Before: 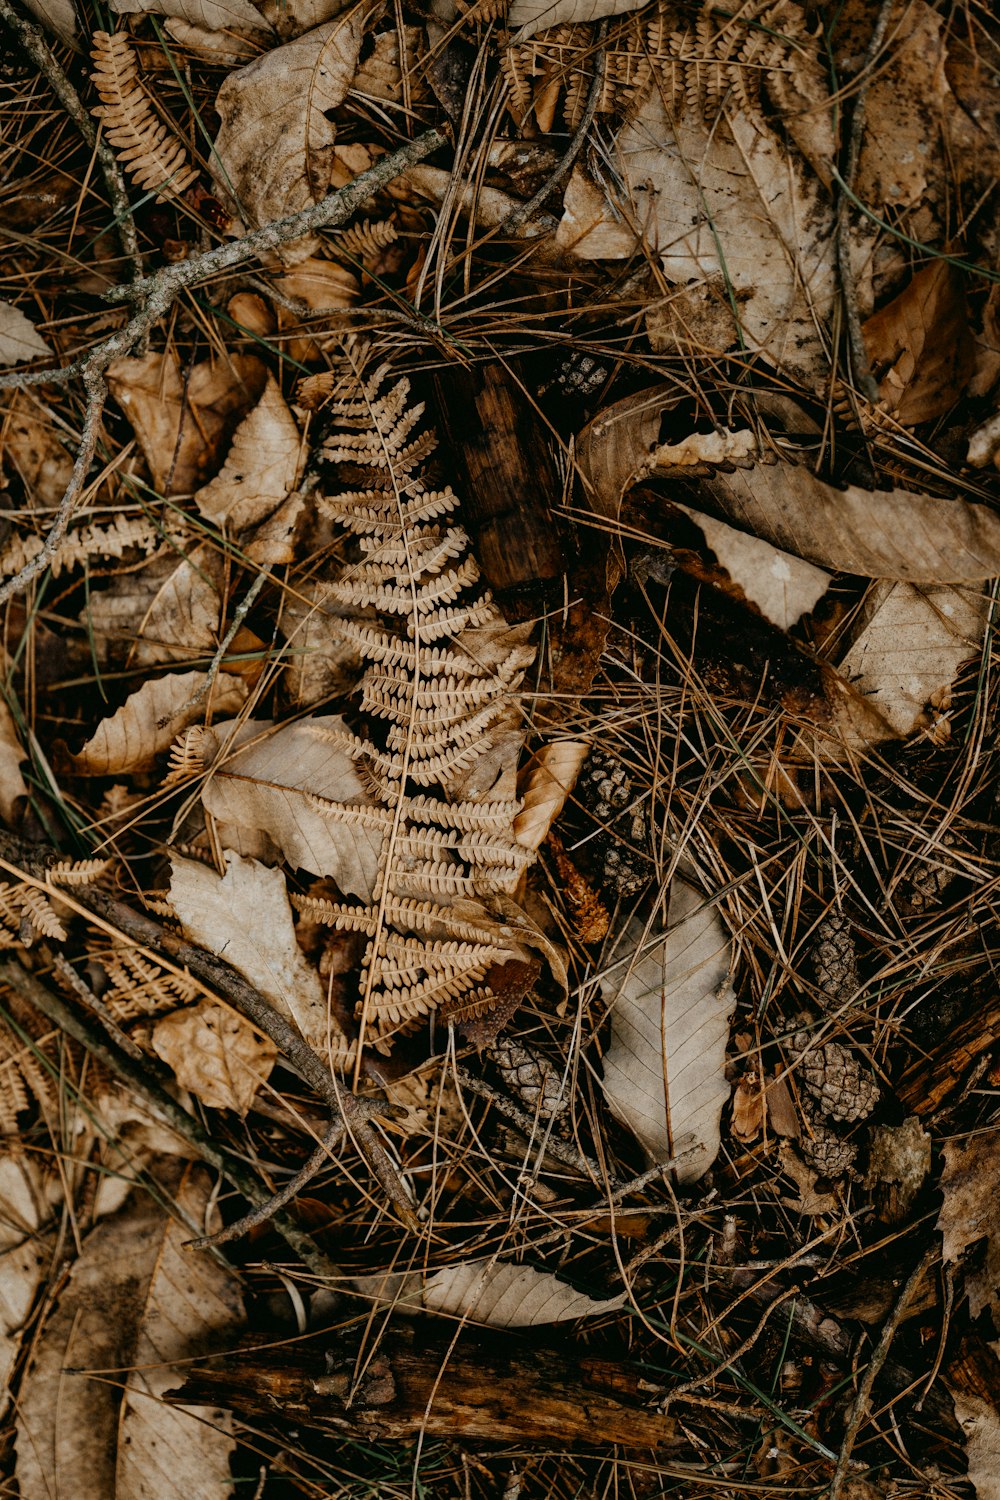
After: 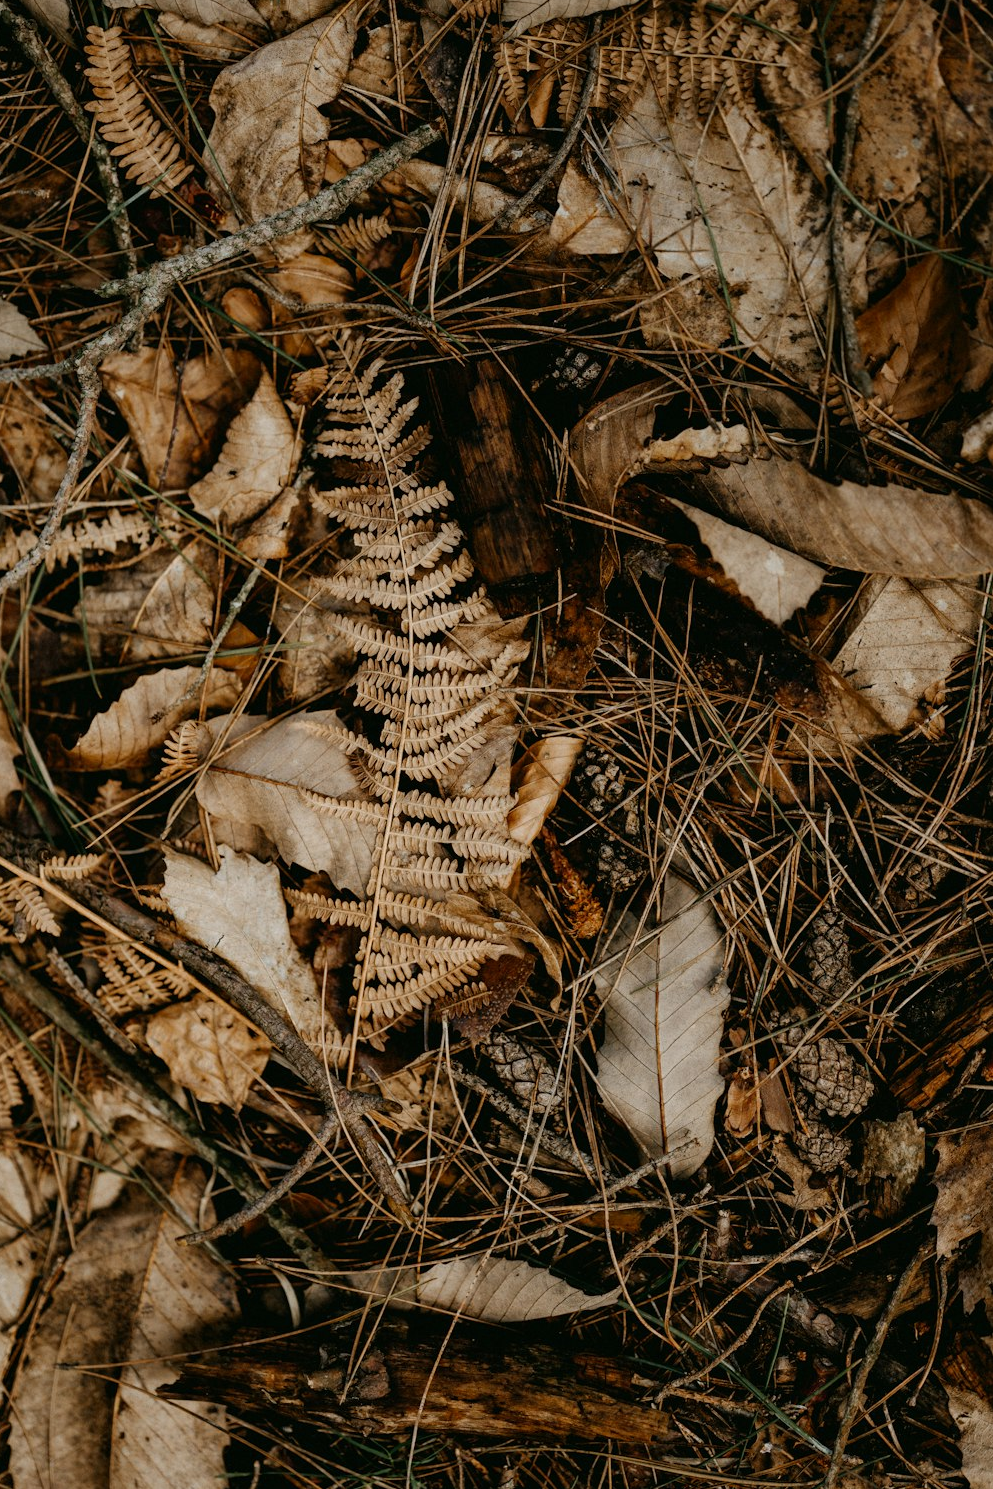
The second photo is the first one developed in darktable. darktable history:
crop and rotate: left 0.671%, top 0.339%, bottom 0.393%
